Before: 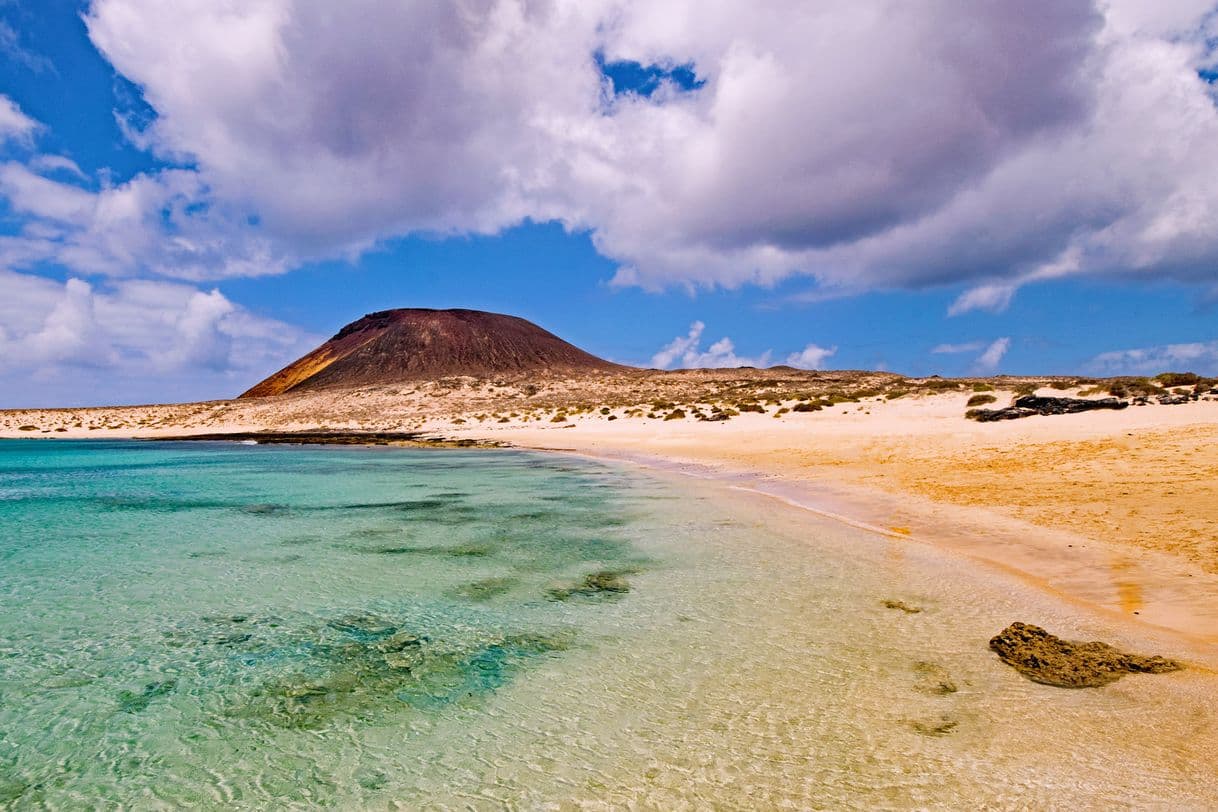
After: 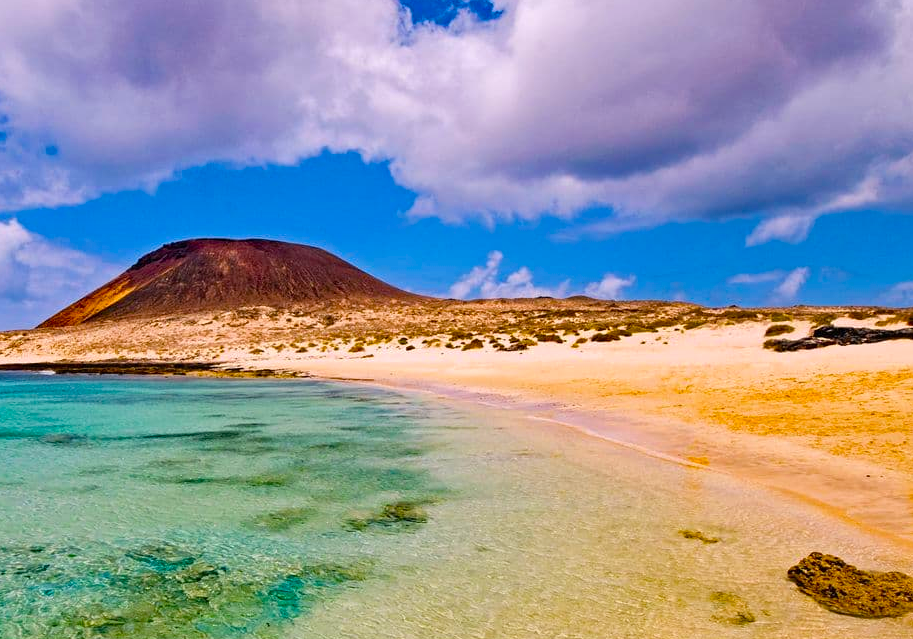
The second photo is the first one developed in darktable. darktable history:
crop: left 16.589%, top 8.694%, right 8.442%, bottom 12.458%
velvia: strength 31.93%, mid-tones bias 0.202
